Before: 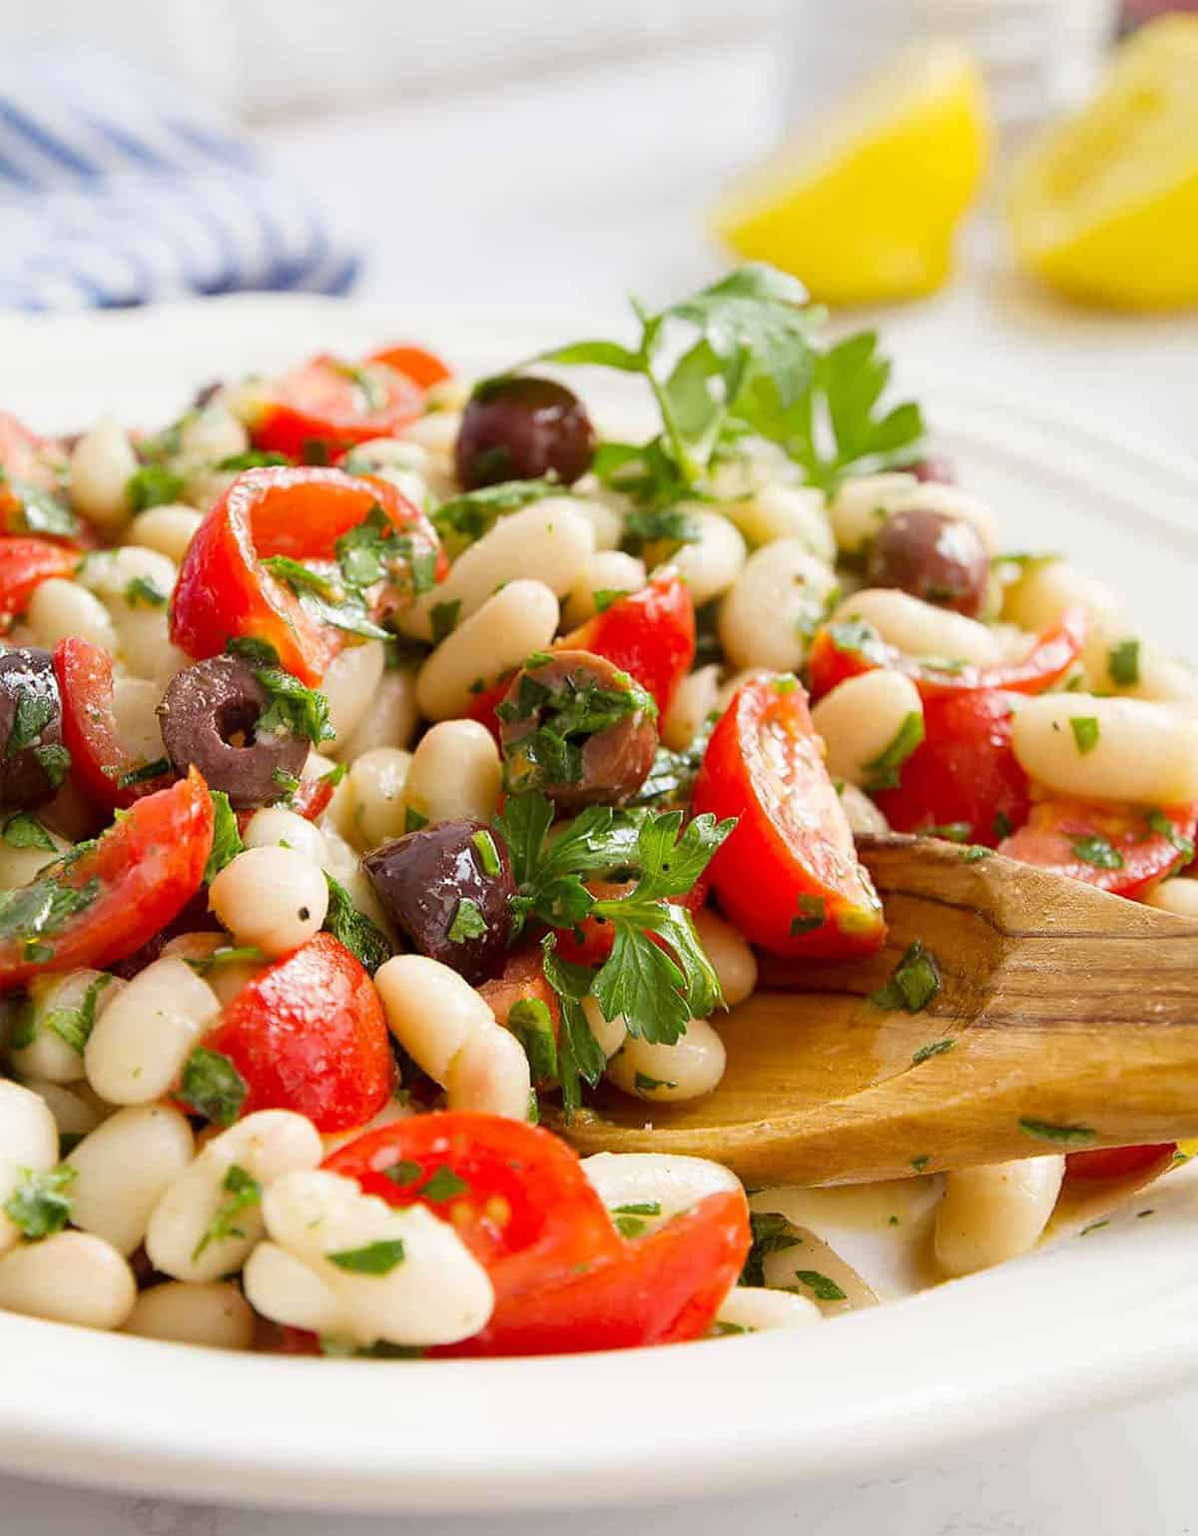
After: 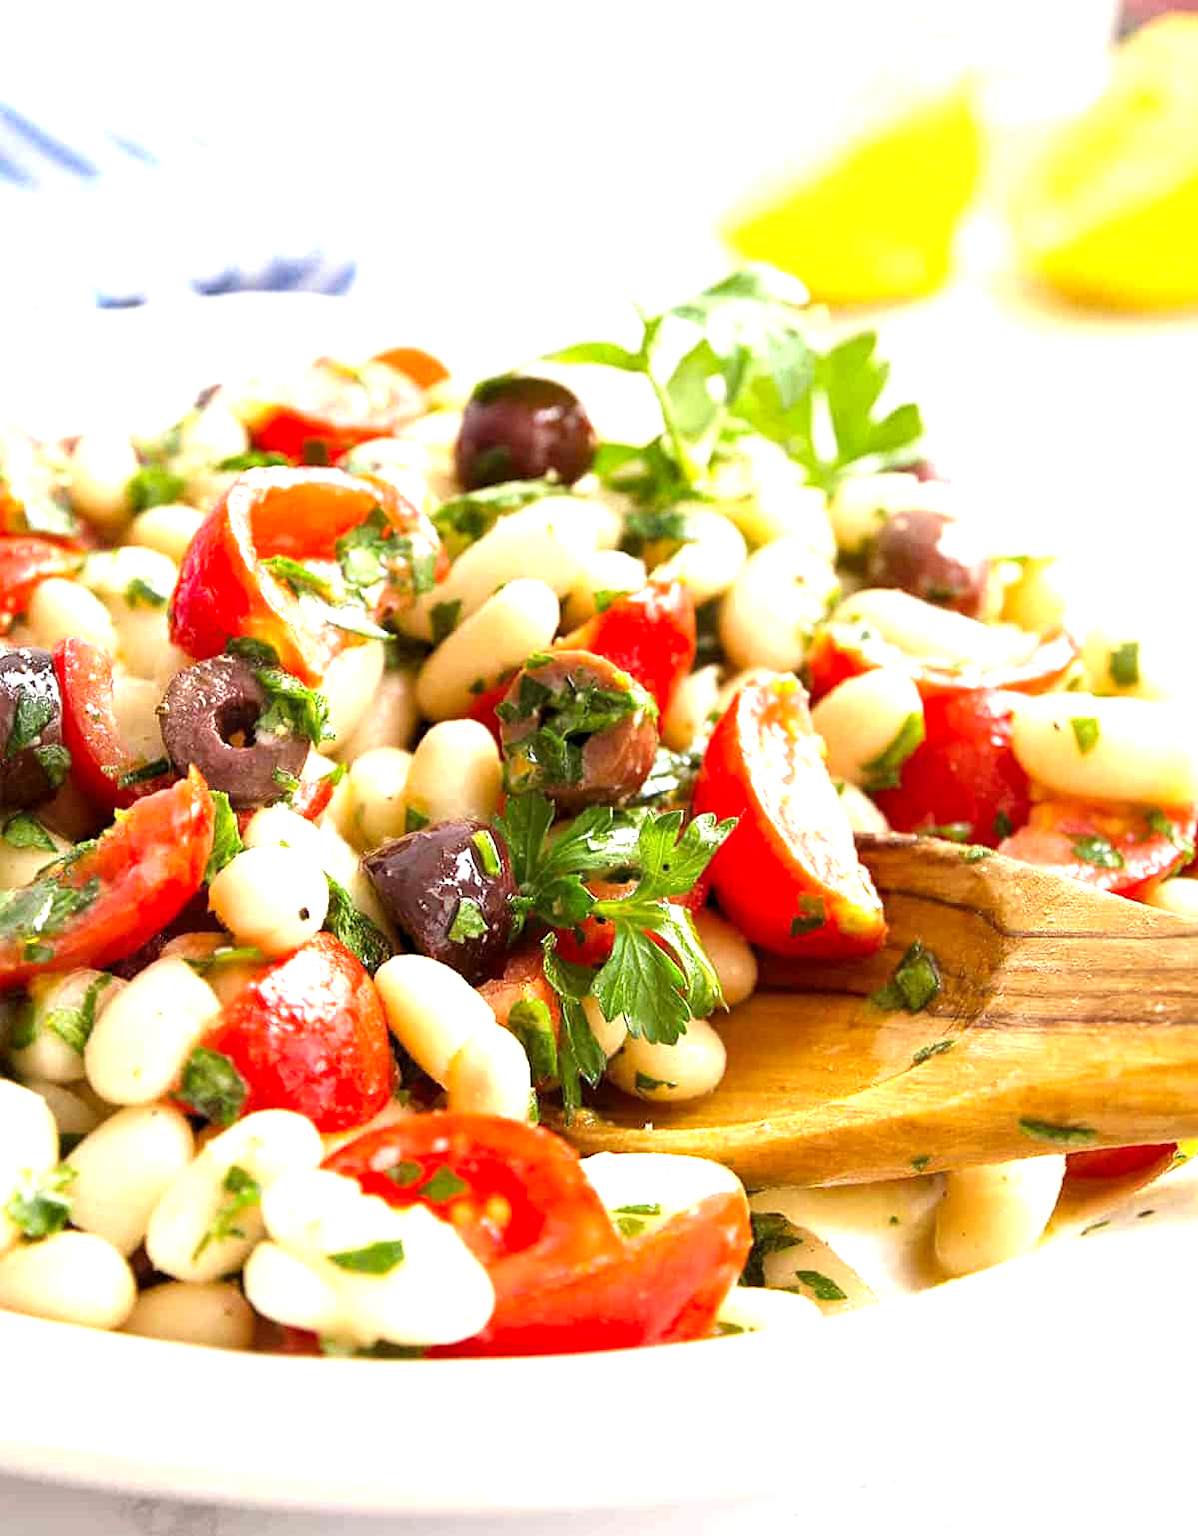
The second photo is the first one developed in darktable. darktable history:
exposure: exposure 1 EV, compensate highlight preservation false
contrast brightness saturation: contrast 0.03, brightness -0.04
levels: levels [0.026, 0.507, 0.987]
